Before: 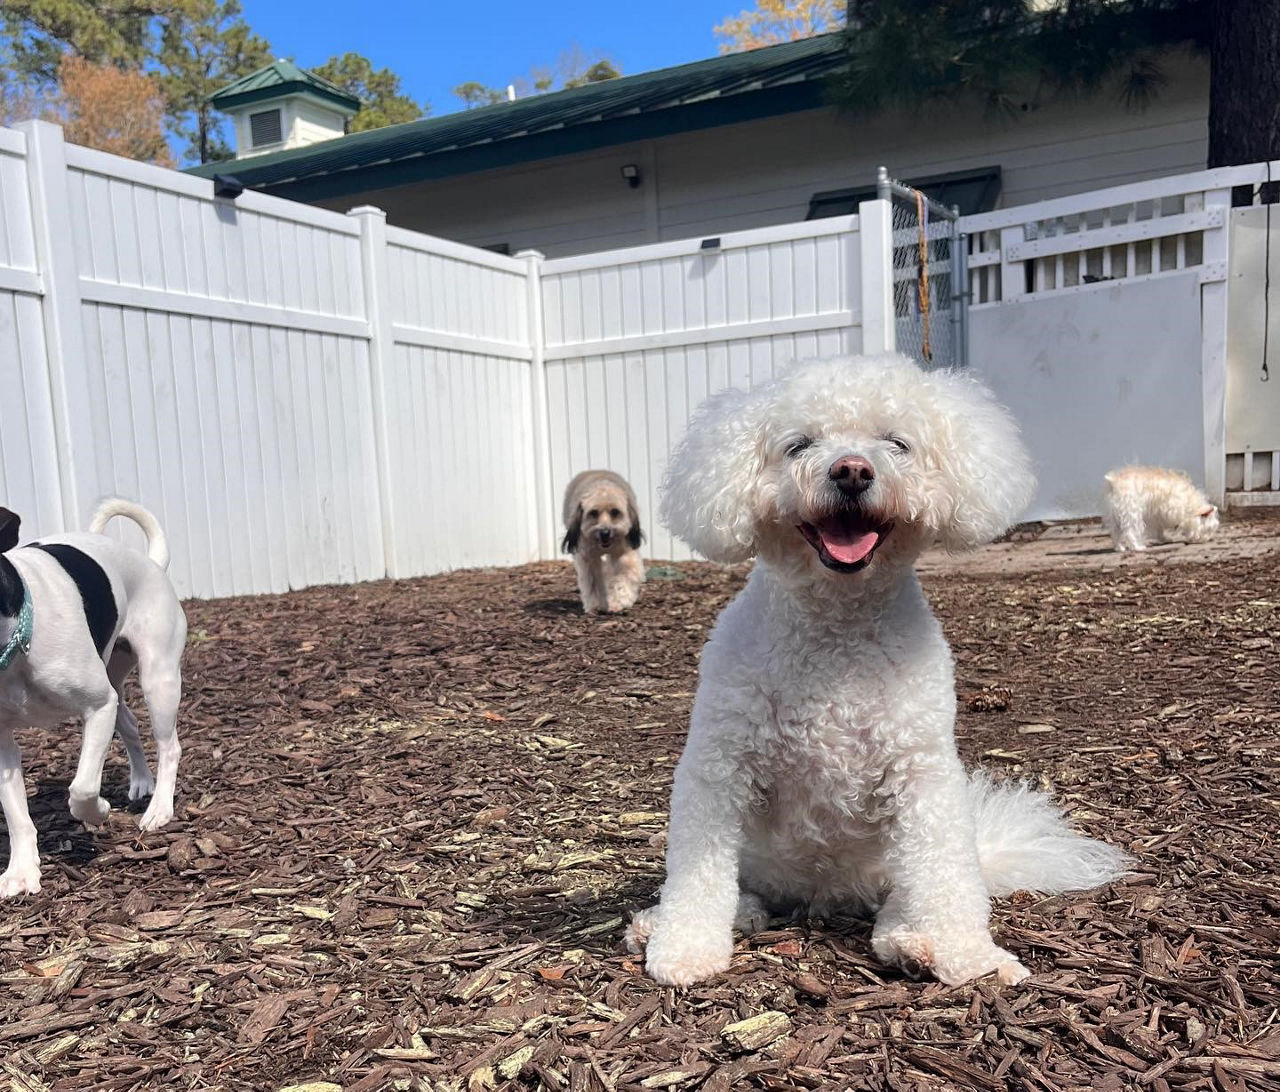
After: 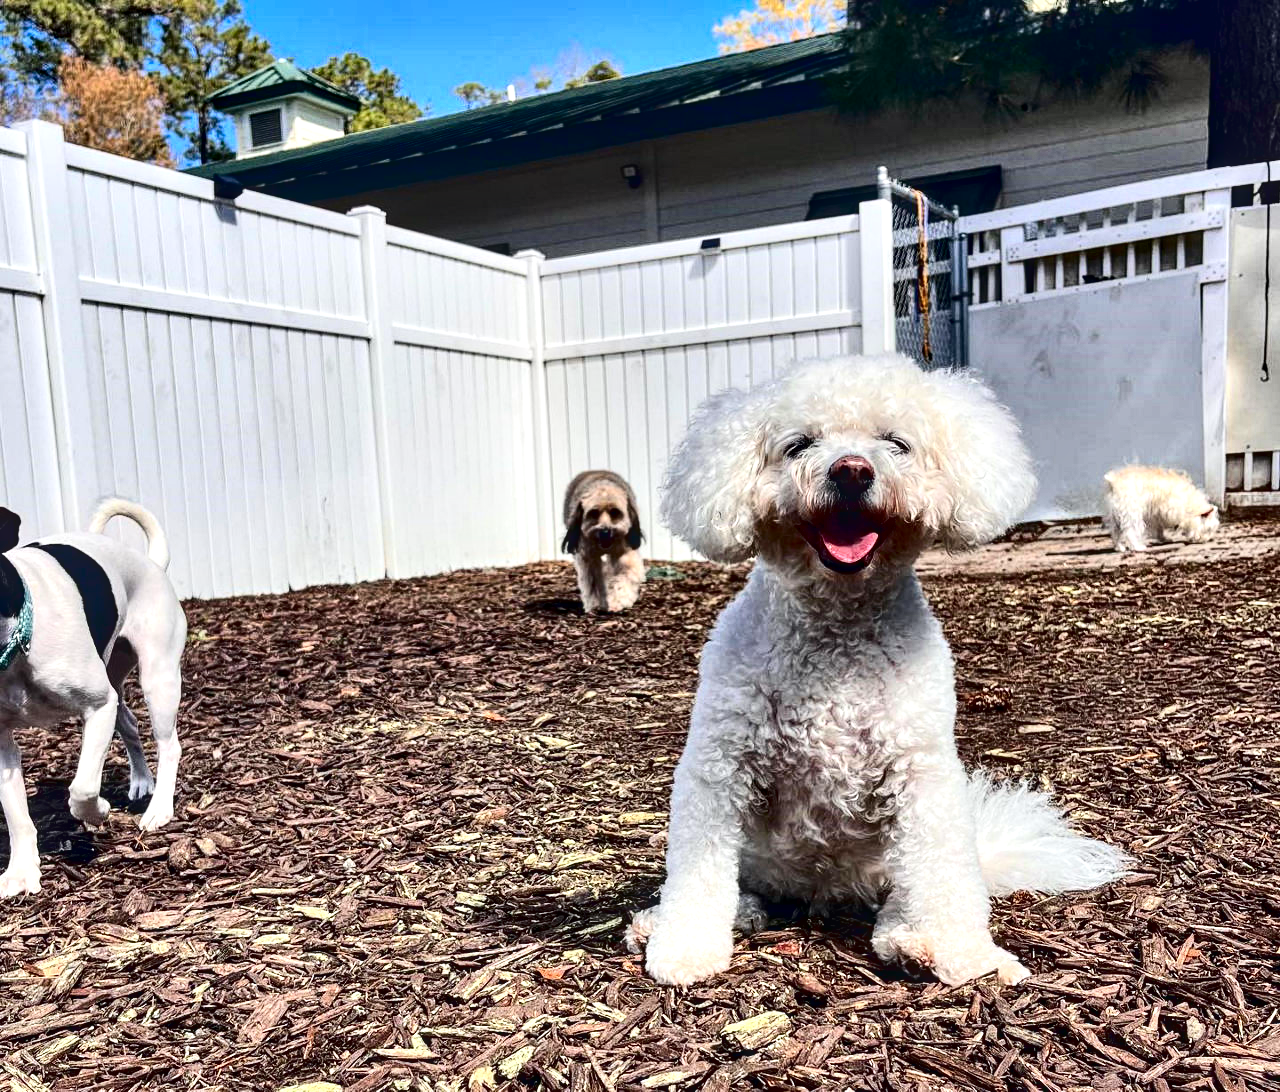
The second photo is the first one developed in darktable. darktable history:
contrast equalizer: y [[0.6 ×6], [0.55 ×6], [0 ×6], [0 ×6], [0 ×6]]
contrast brightness saturation: contrast 0.315, brightness -0.077, saturation 0.169
tone equalizer: -7 EV 0.162 EV, -6 EV 0.607 EV, -5 EV 1.17 EV, -4 EV 1.34 EV, -3 EV 1.13 EV, -2 EV 0.6 EV, -1 EV 0.155 EV, smoothing diameter 24.89%, edges refinement/feathering 8.04, preserve details guided filter
local contrast: detail 130%
